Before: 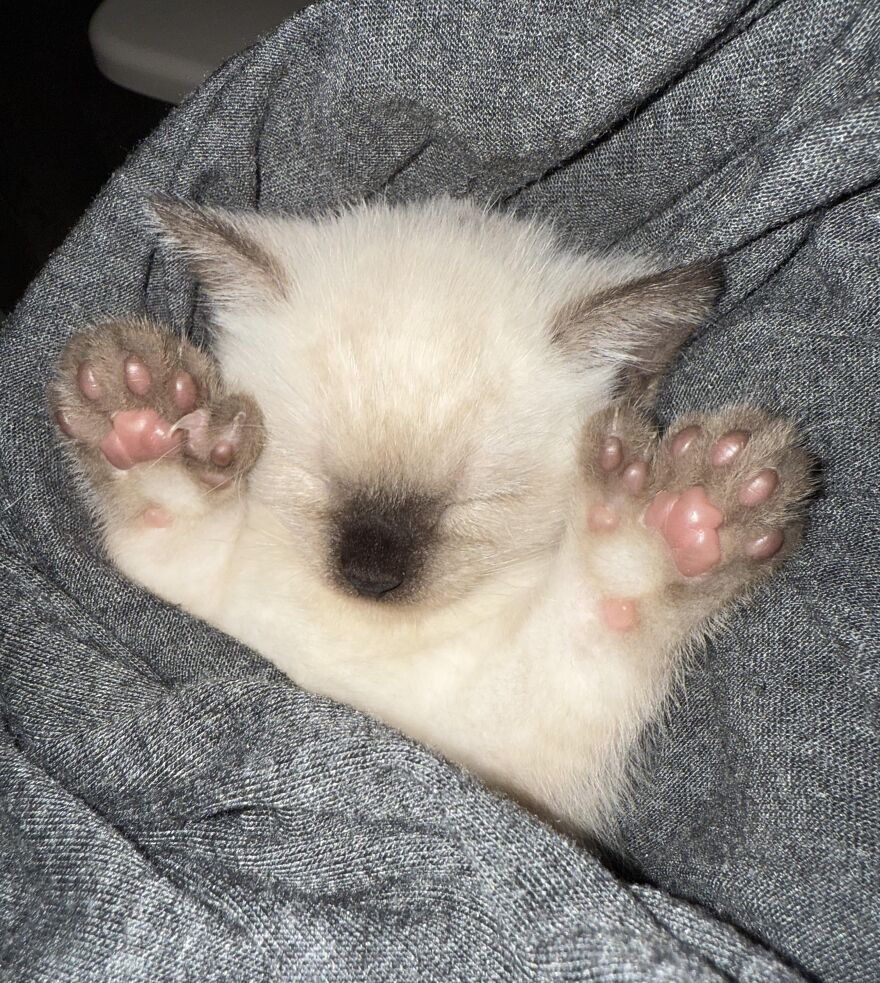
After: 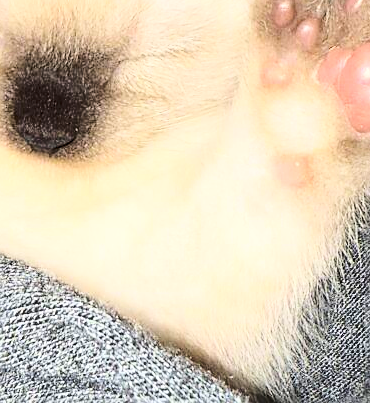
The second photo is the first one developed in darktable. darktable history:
base curve: curves: ch0 [(0, 0) (0.032, 0.037) (0.105, 0.228) (0.435, 0.76) (0.856, 0.983) (1, 1)]
crop: left 37.221%, top 45.169%, right 20.63%, bottom 13.777%
color balance rgb: perceptual saturation grading › global saturation 30%, global vibrance 20%
sharpen: on, module defaults
